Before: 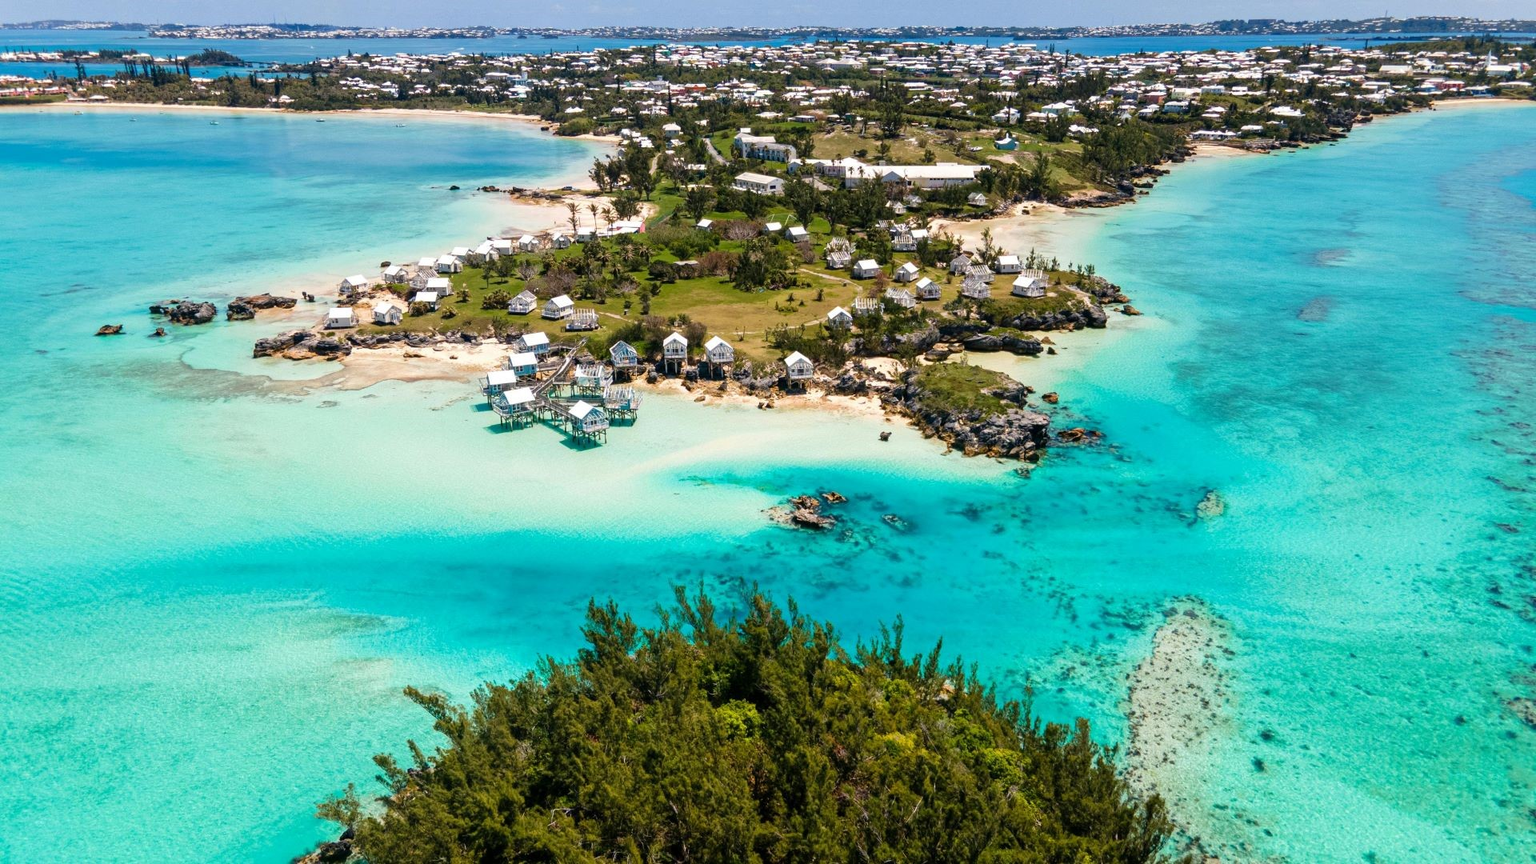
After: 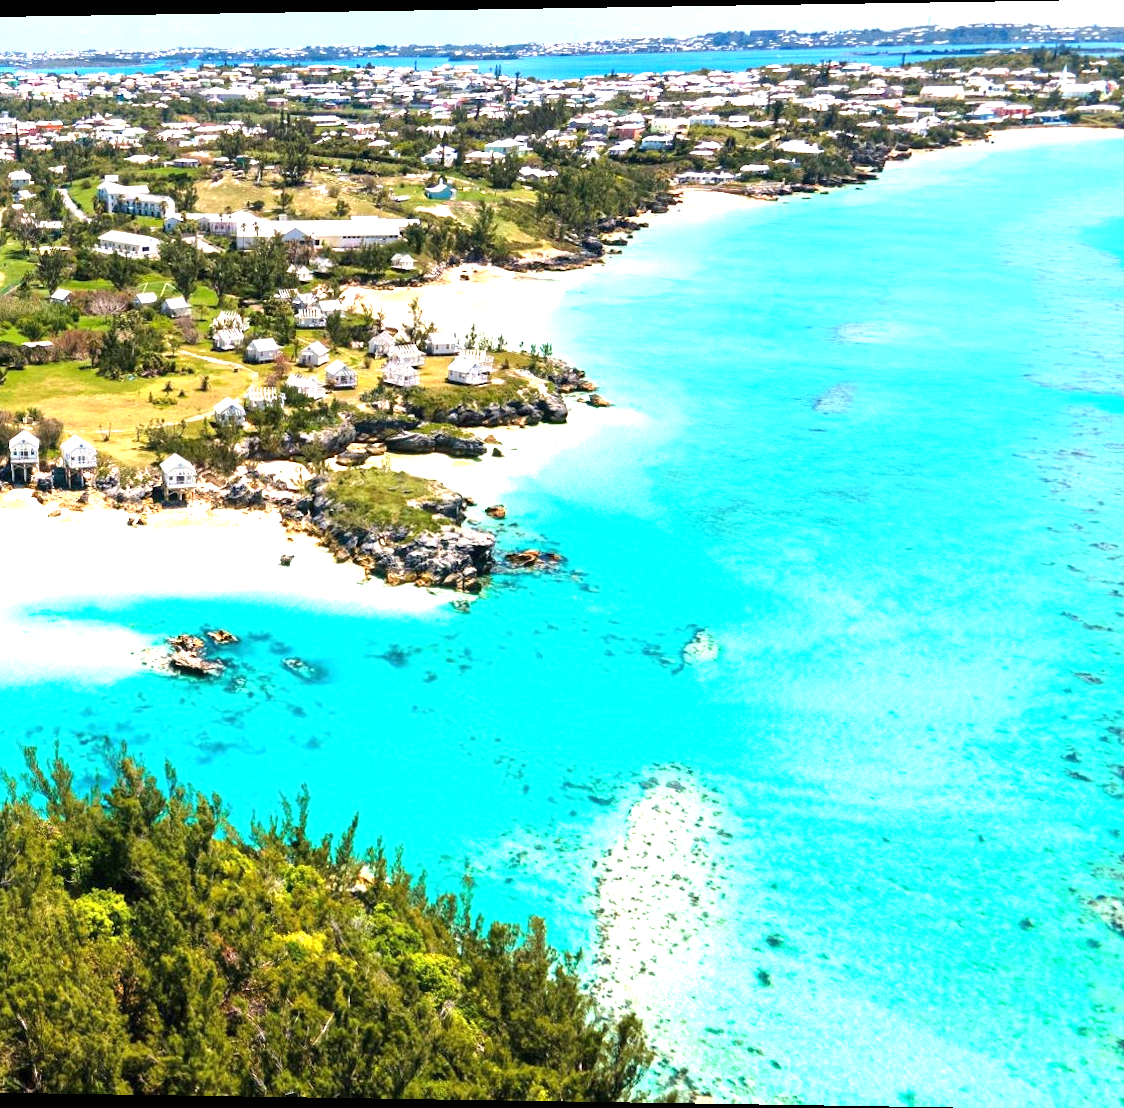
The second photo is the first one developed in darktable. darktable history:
exposure: black level correction 0, exposure 1.45 EV, compensate exposure bias true, compensate highlight preservation false
crop: left 41.402%
rotate and perspective: lens shift (horizontal) -0.055, automatic cropping off
